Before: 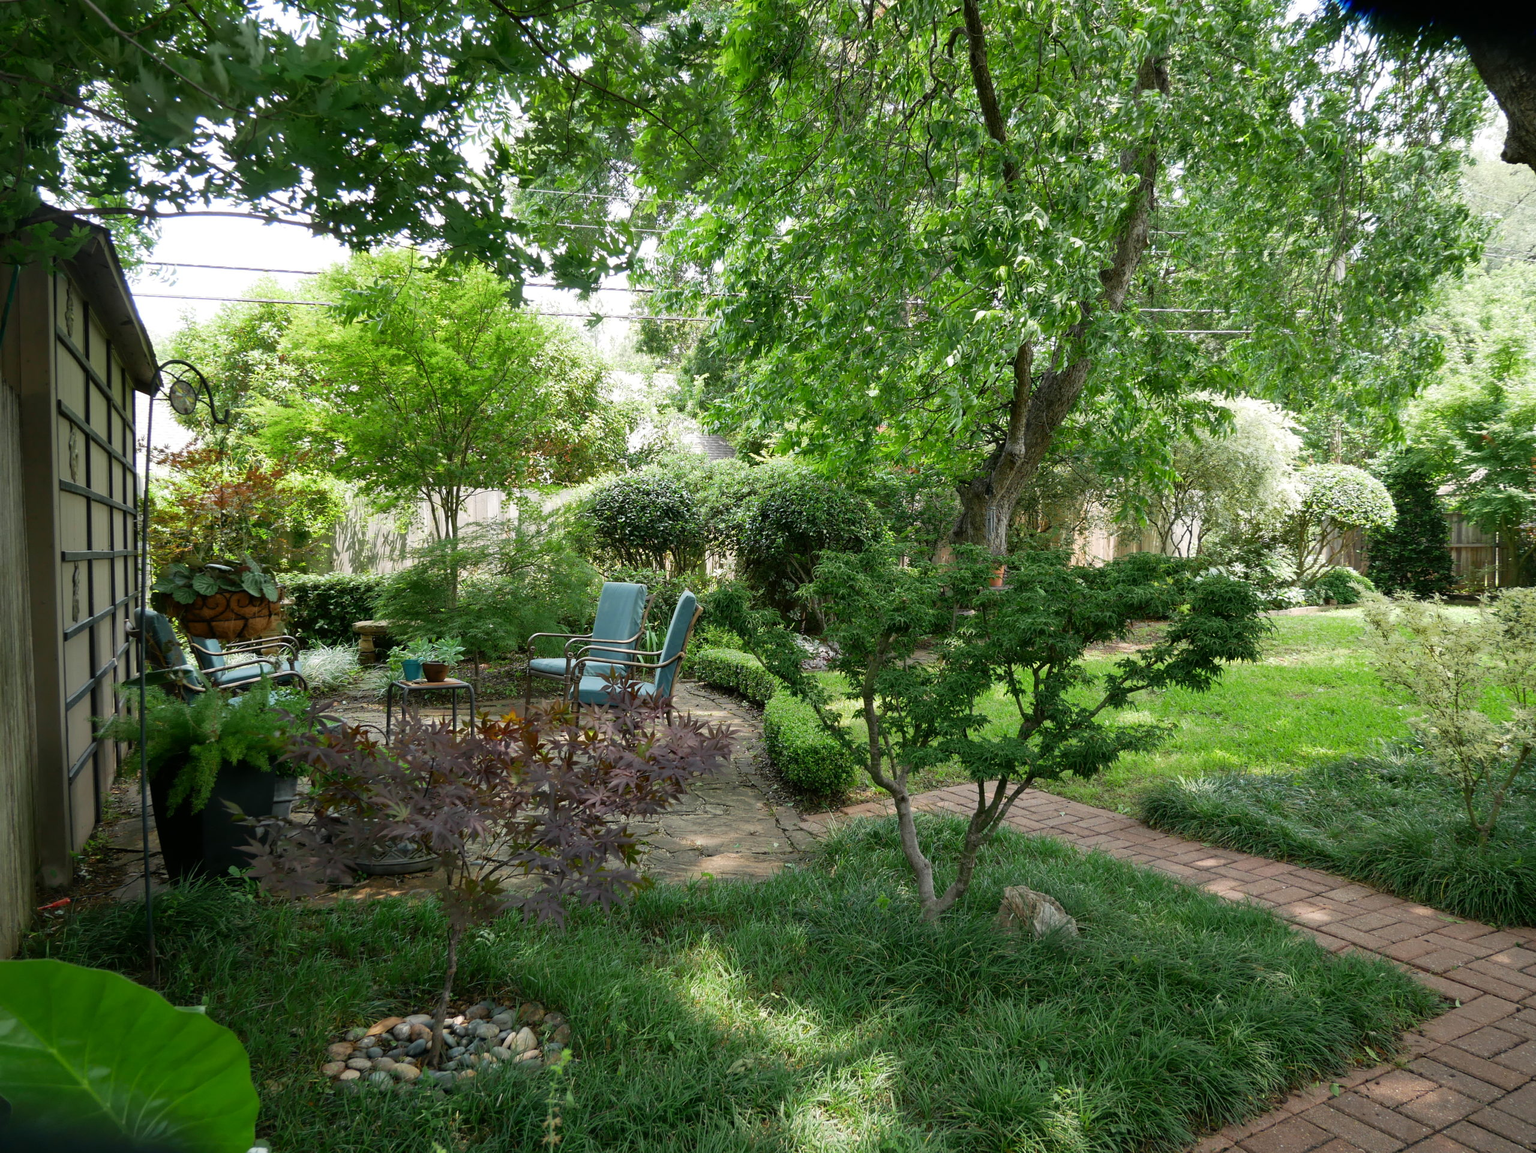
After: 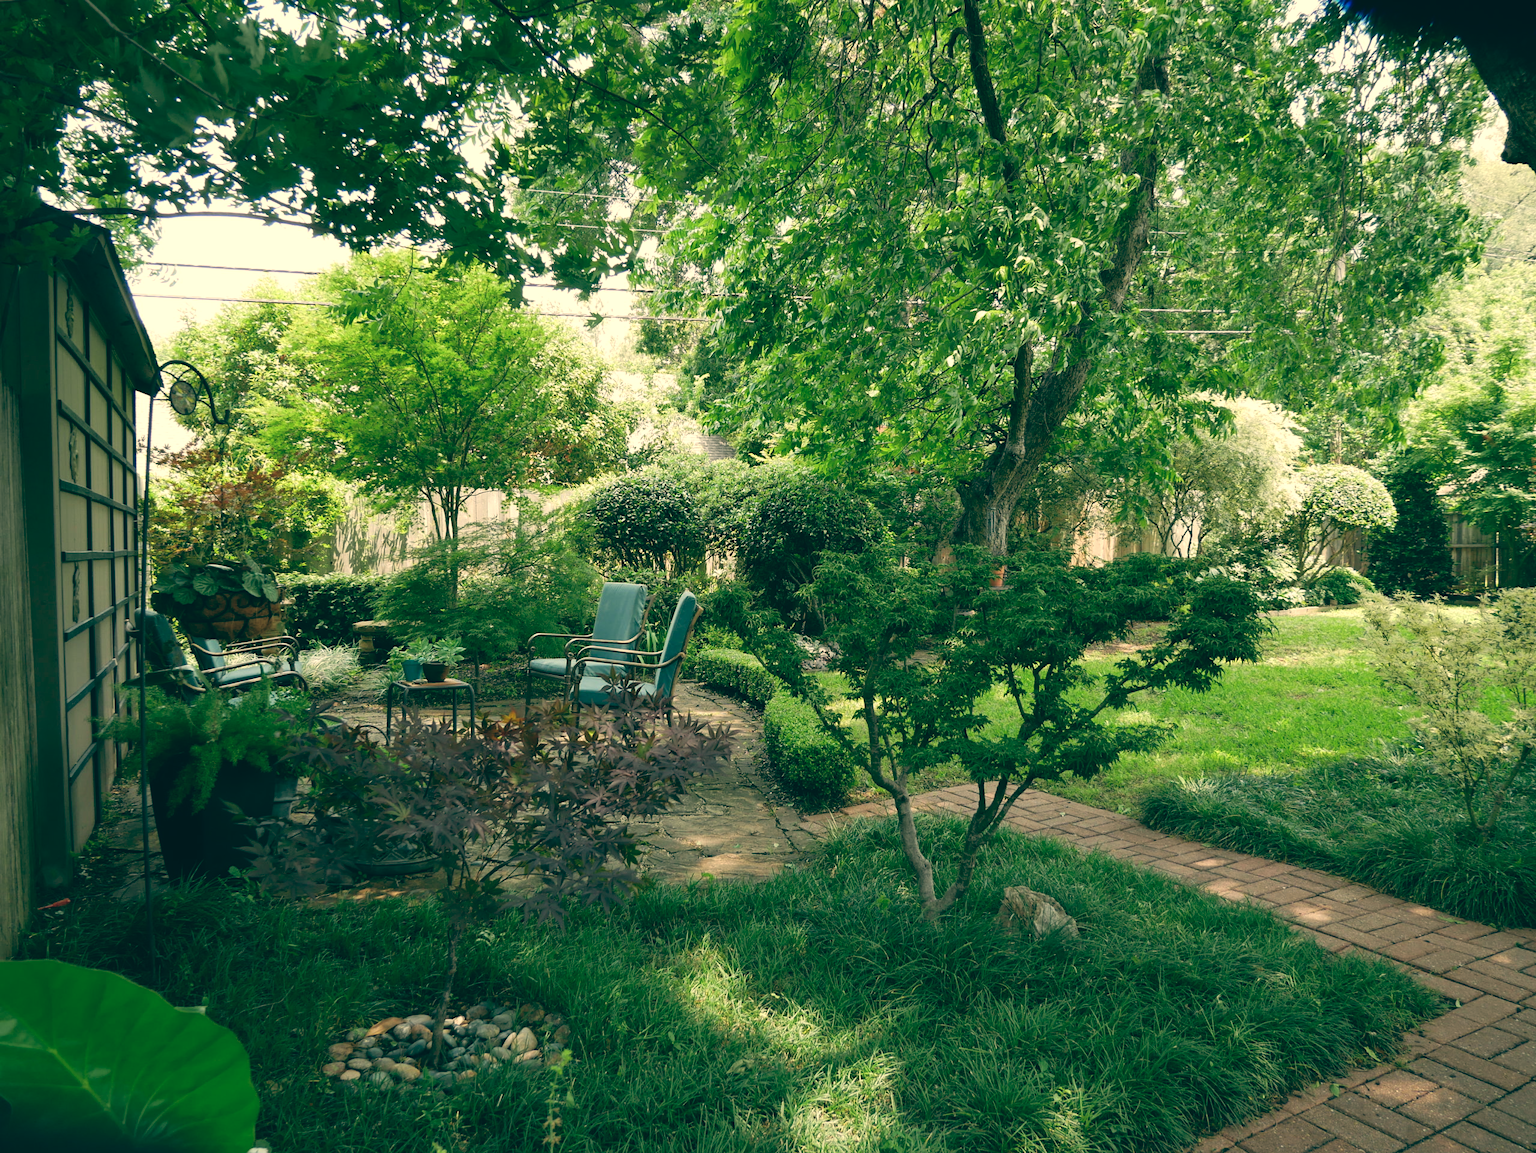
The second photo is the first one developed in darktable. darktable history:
white balance: red 1.029, blue 0.92
color balance: lift [1.005, 0.99, 1.007, 1.01], gamma [1, 0.979, 1.011, 1.021], gain [0.923, 1.098, 1.025, 0.902], input saturation 90.45%, contrast 7.73%, output saturation 105.91%
